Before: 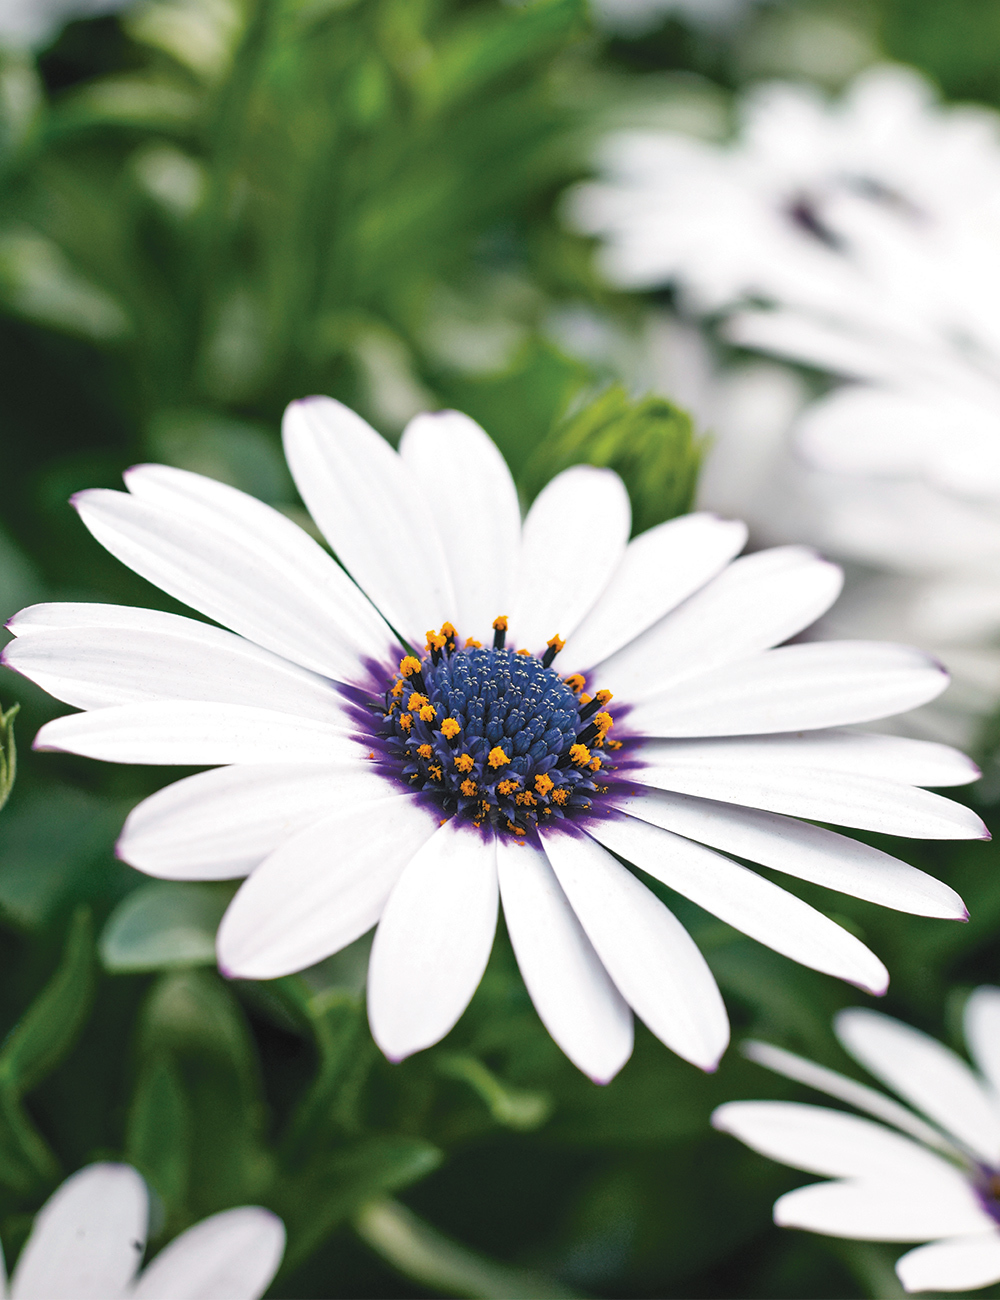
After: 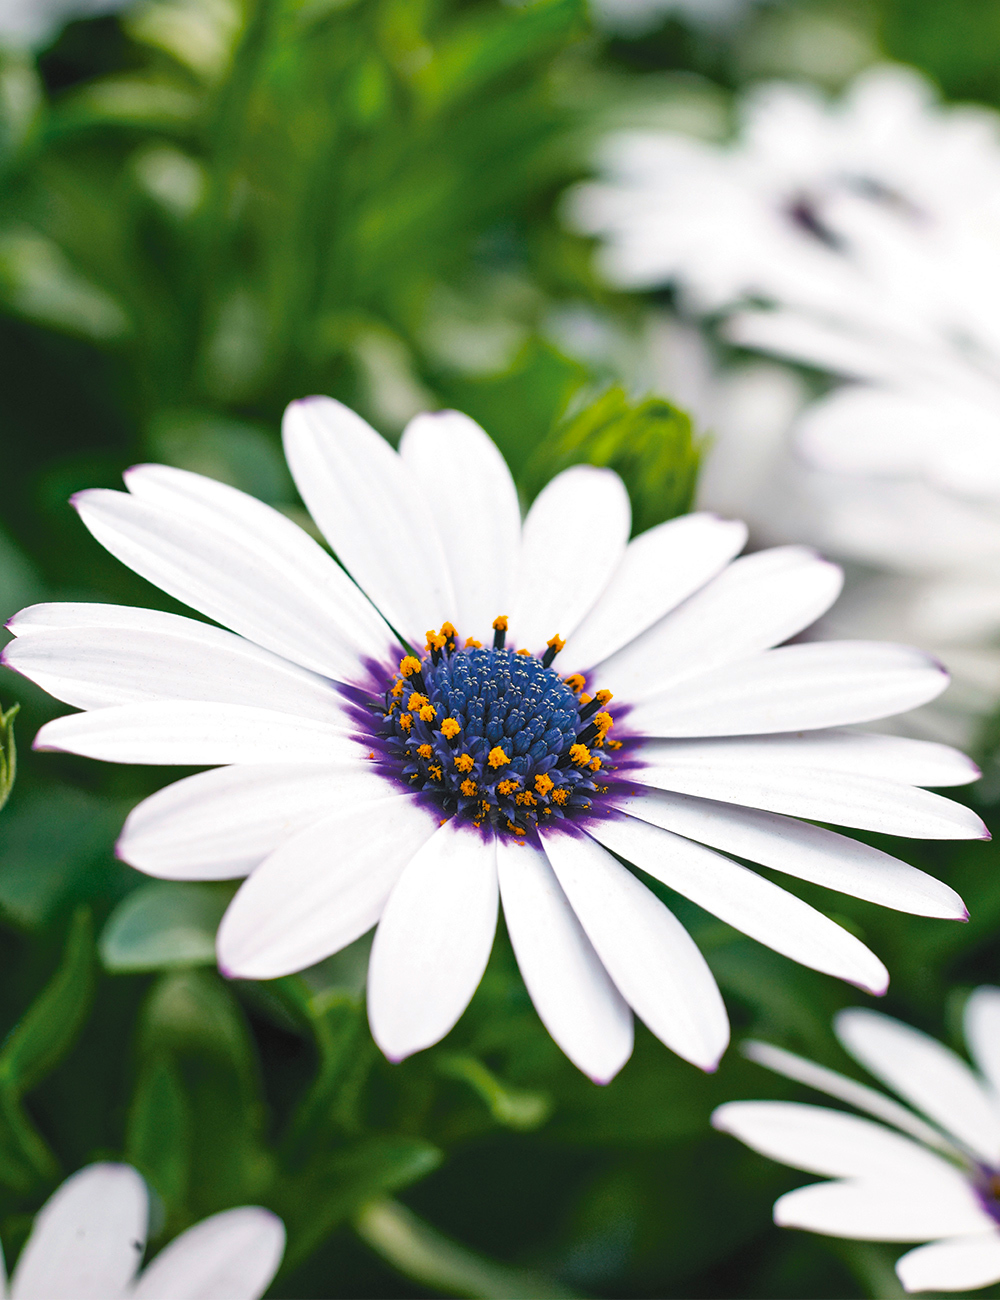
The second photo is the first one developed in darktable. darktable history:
color balance rgb: shadows lift › chroma 0.993%, shadows lift › hue 113.77°, perceptual saturation grading › global saturation 19.293%, global vibrance 20%
